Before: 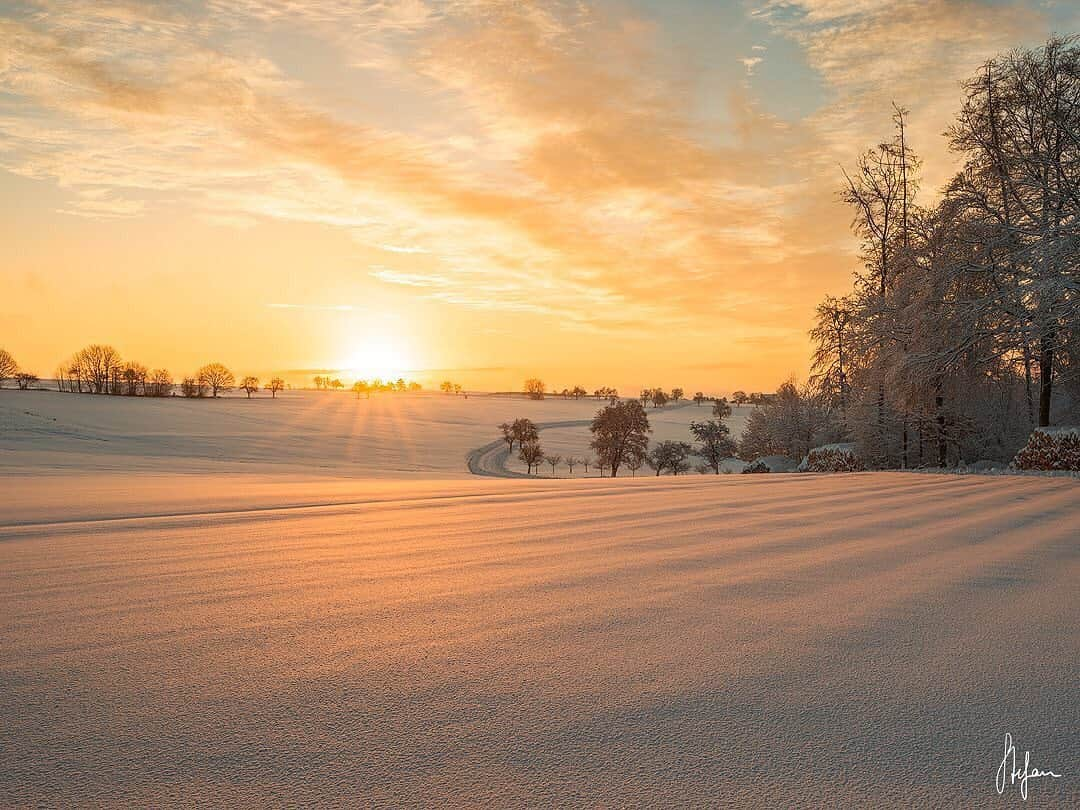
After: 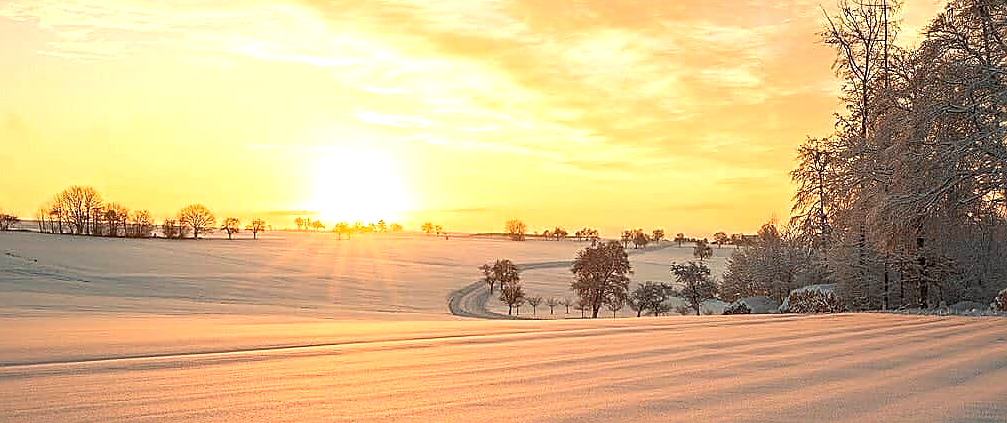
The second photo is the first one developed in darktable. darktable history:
crop: left 1.765%, top 19.65%, right 4.987%, bottom 28.091%
exposure: black level correction 0, exposure 0.592 EV, compensate highlight preservation false
sharpen: amount 0.557
